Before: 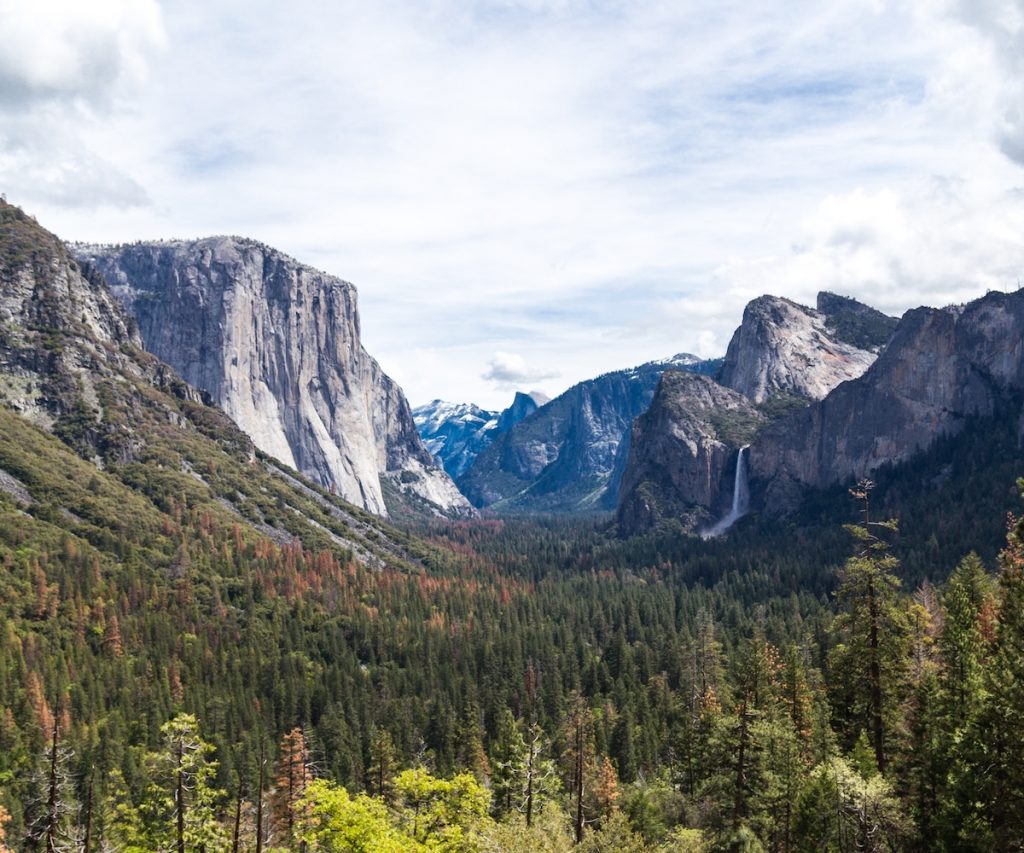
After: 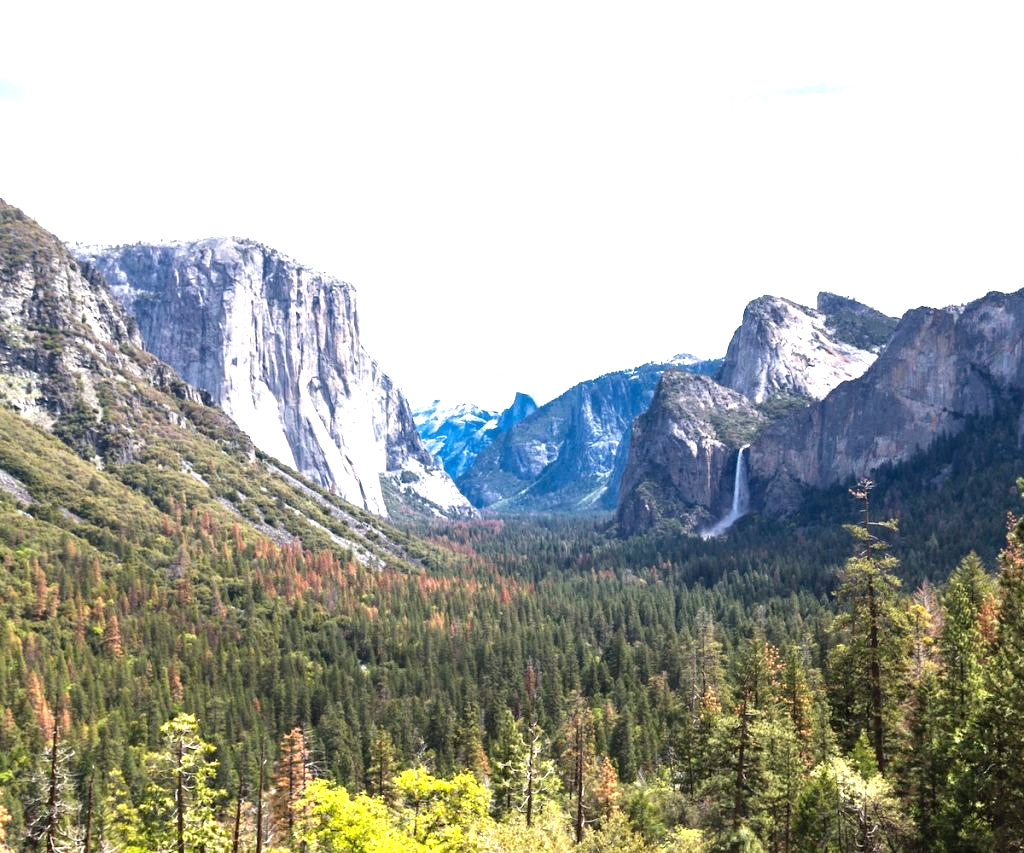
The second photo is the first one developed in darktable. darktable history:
exposure: exposure 1.152 EV, compensate highlight preservation false
base curve: preserve colors none
